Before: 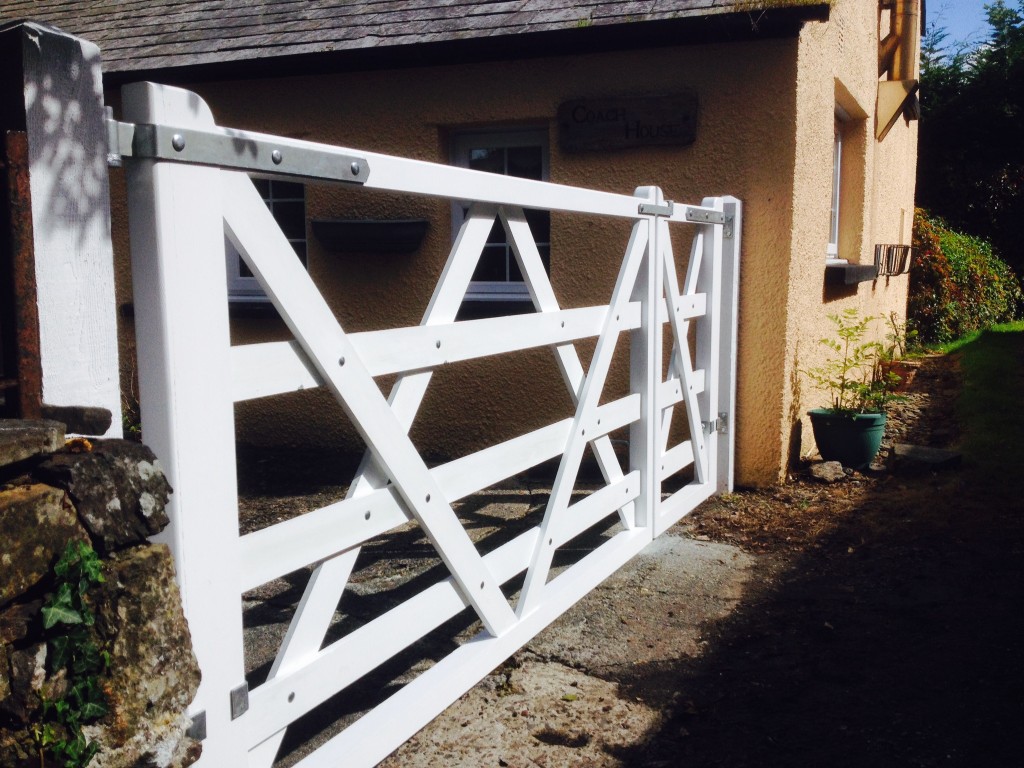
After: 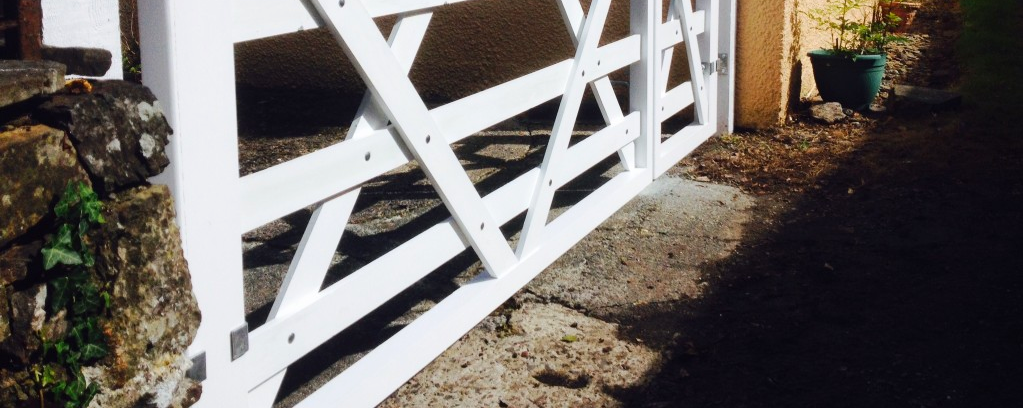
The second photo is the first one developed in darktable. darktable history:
crop and rotate: top 46.821%, right 0.085%
contrast brightness saturation: contrast 0.104, brightness 0.036, saturation 0.09
